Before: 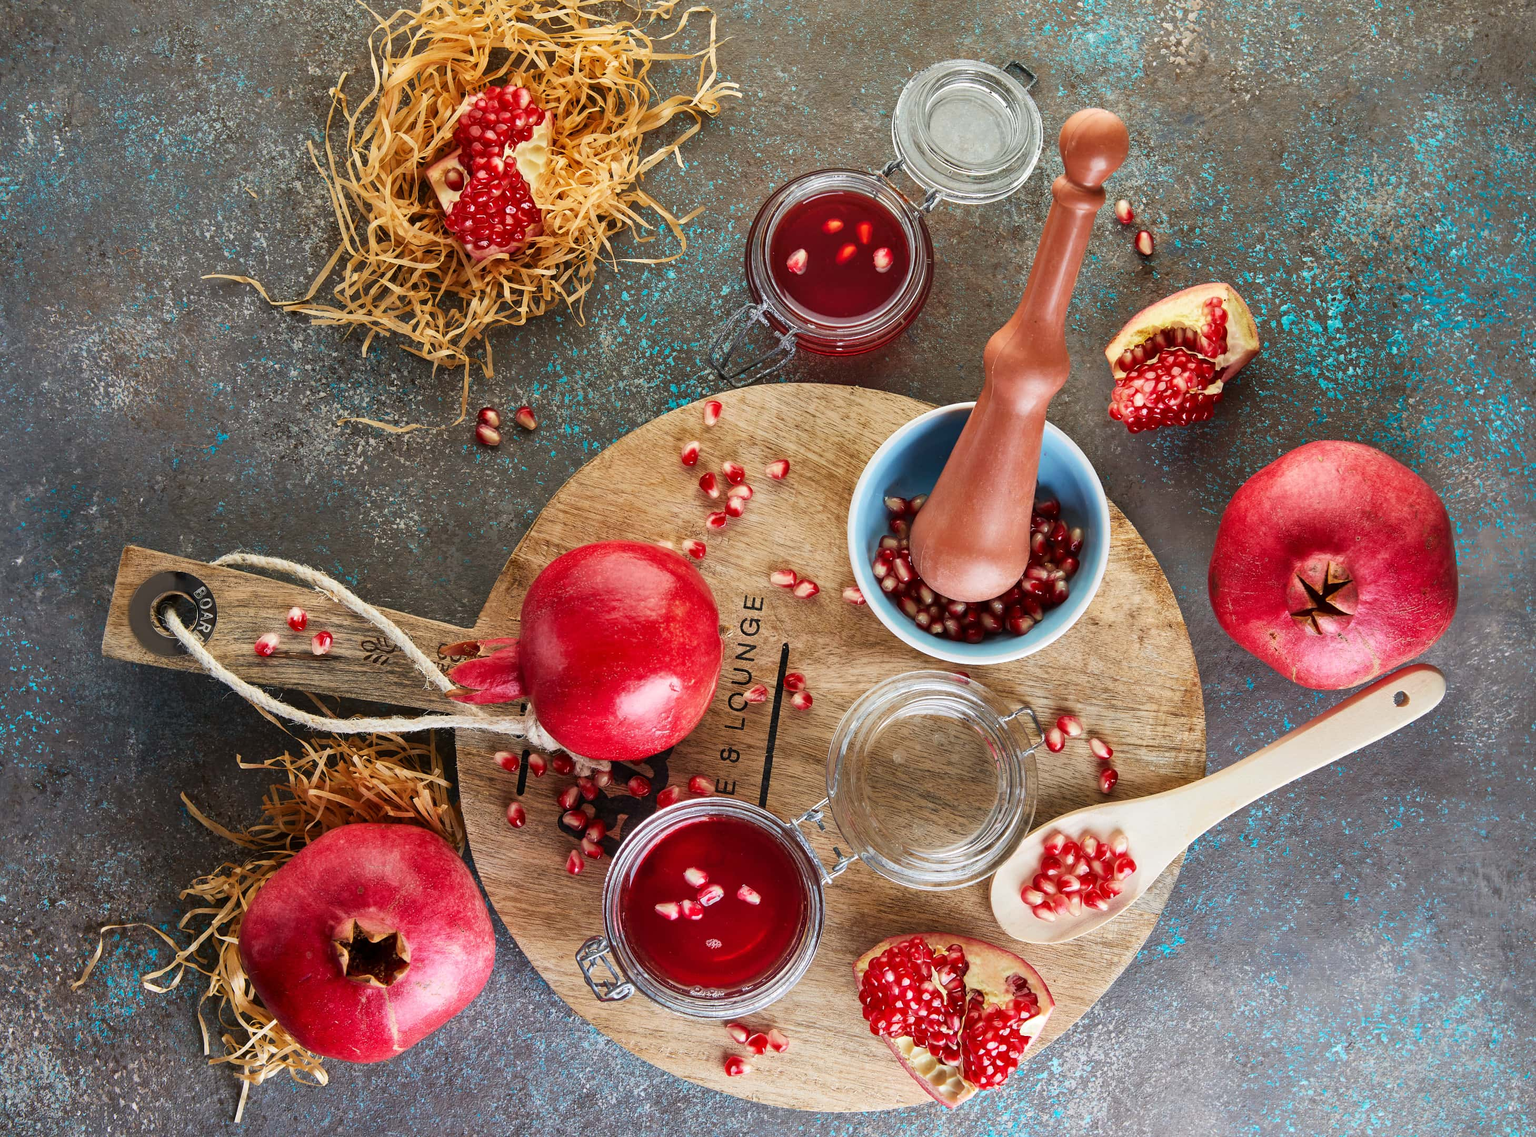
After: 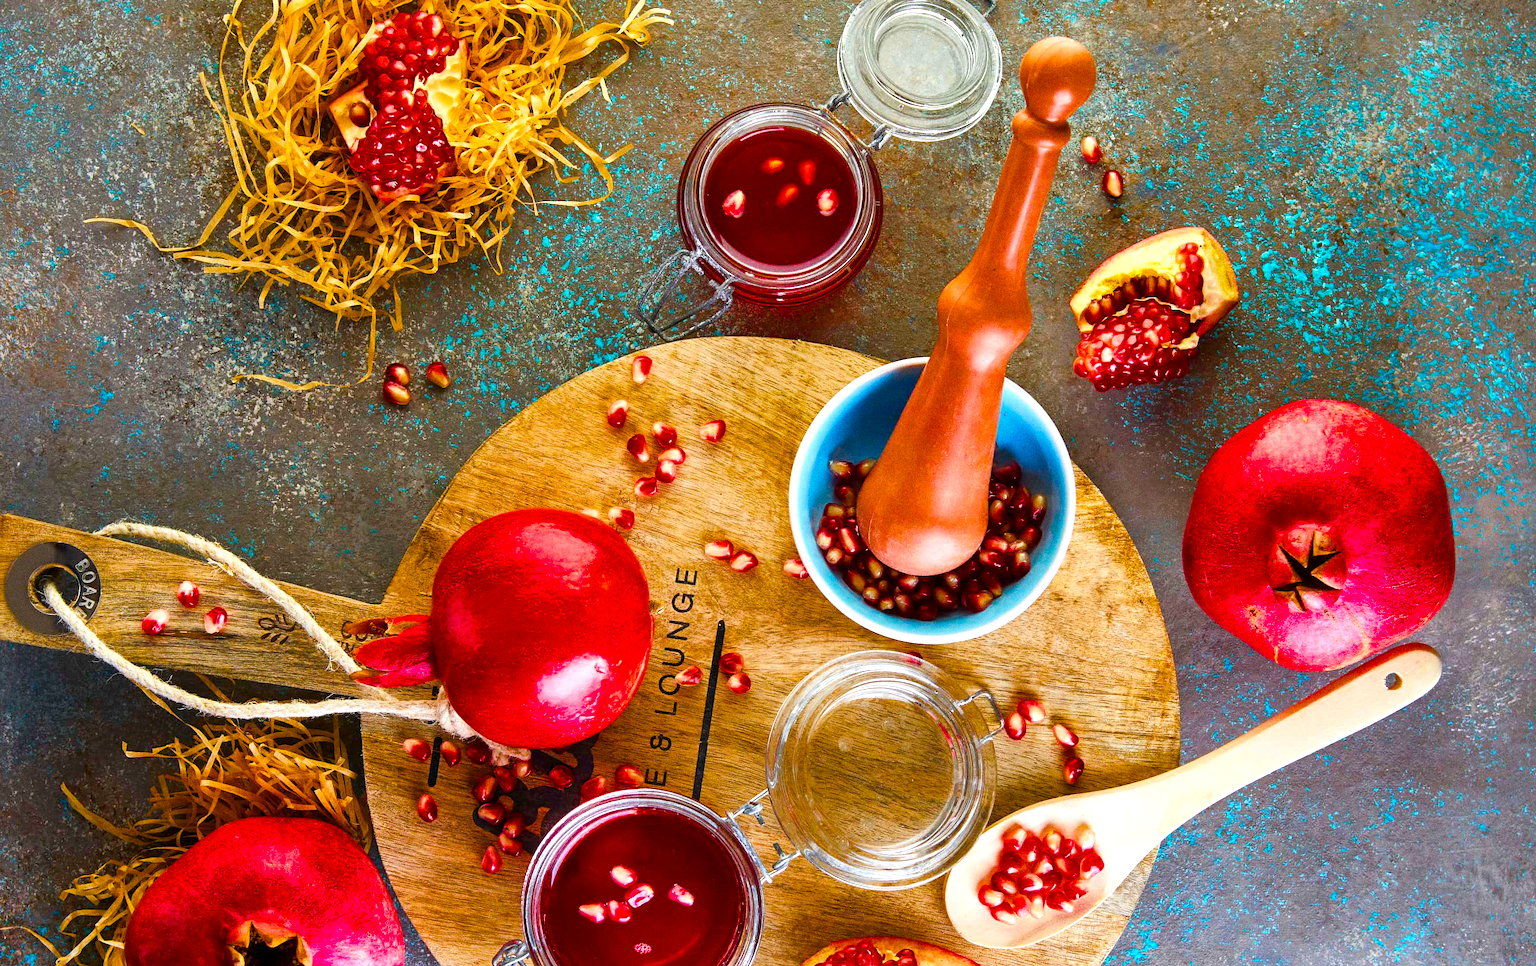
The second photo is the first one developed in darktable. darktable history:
crop: left 8.155%, top 6.611%, bottom 15.385%
grain: coarseness 0.09 ISO, strength 40%
color balance rgb: linear chroma grading › shadows 10%, linear chroma grading › highlights 10%, linear chroma grading › global chroma 15%, linear chroma grading › mid-tones 15%, perceptual saturation grading › global saturation 40%, perceptual saturation grading › highlights -25%, perceptual saturation grading › mid-tones 35%, perceptual saturation grading › shadows 35%, perceptual brilliance grading › global brilliance 11.29%, global vibrance 11.29%
